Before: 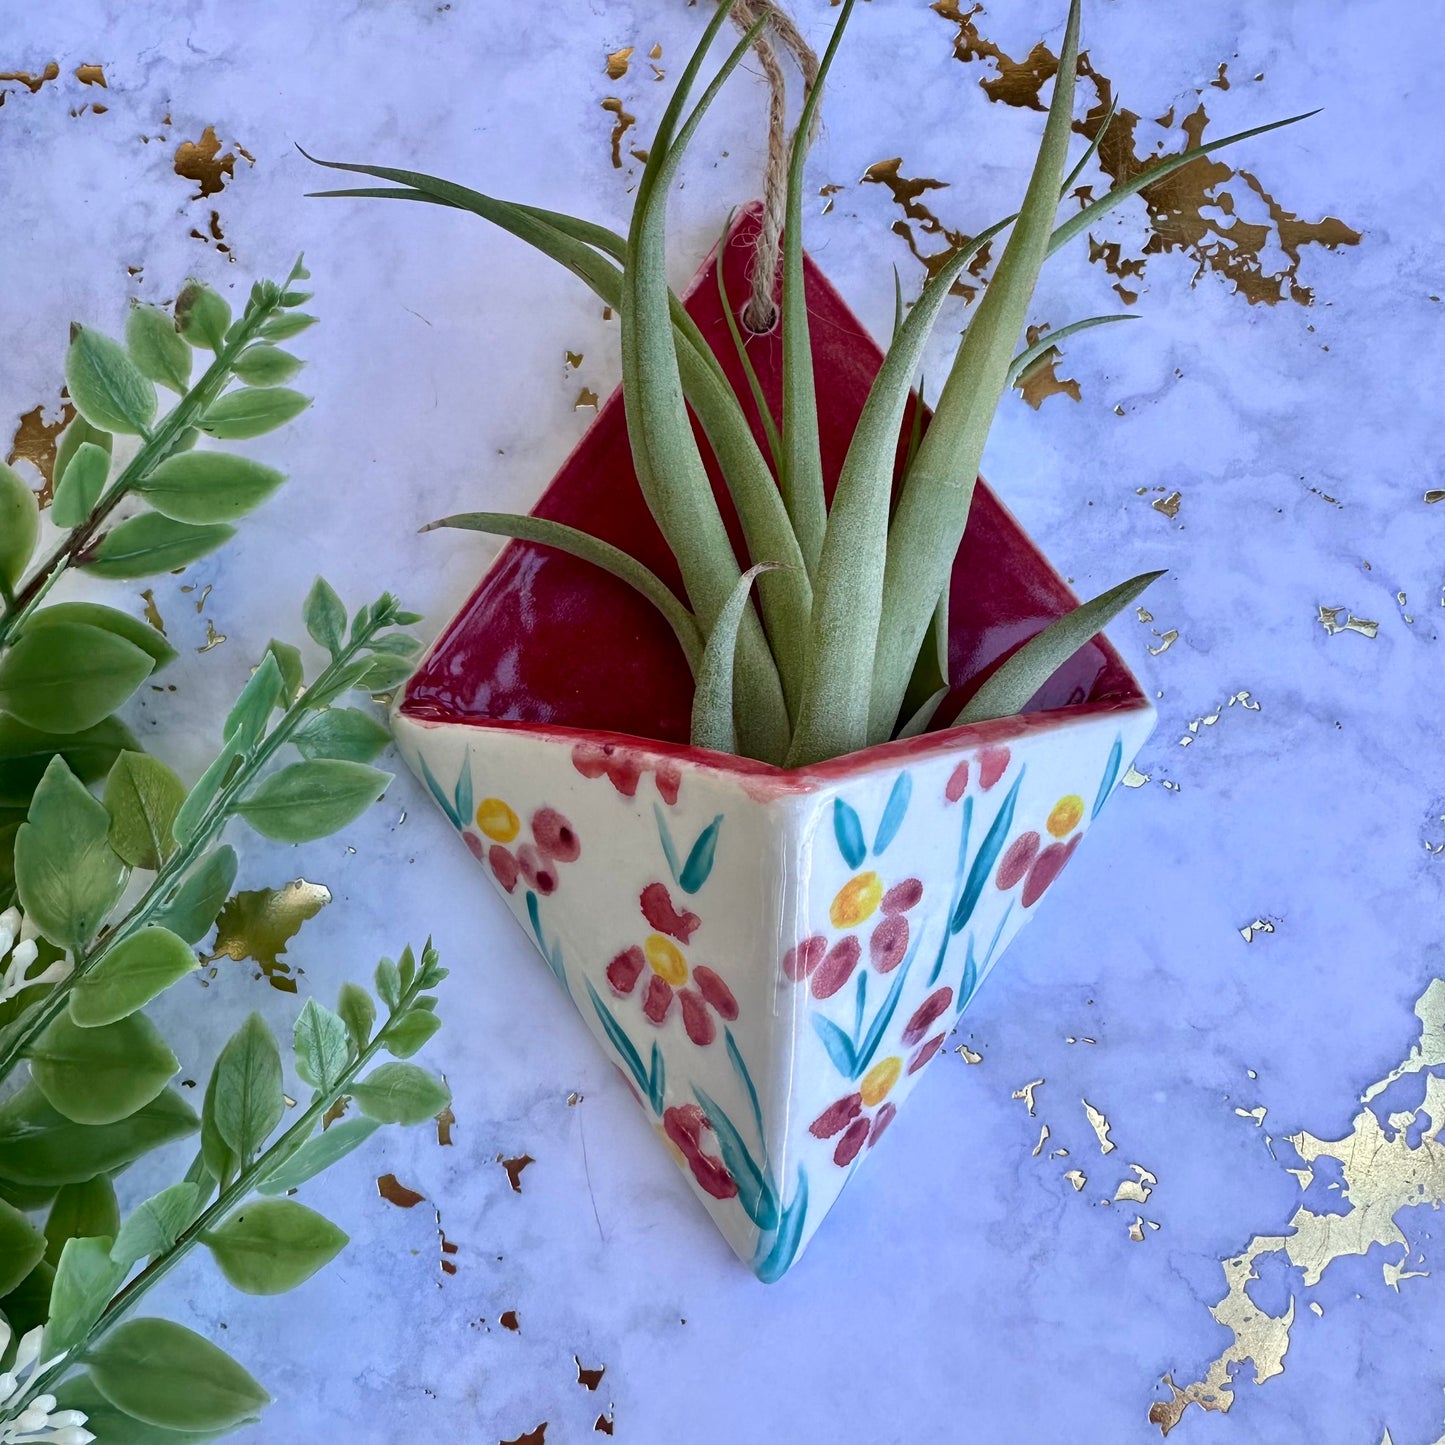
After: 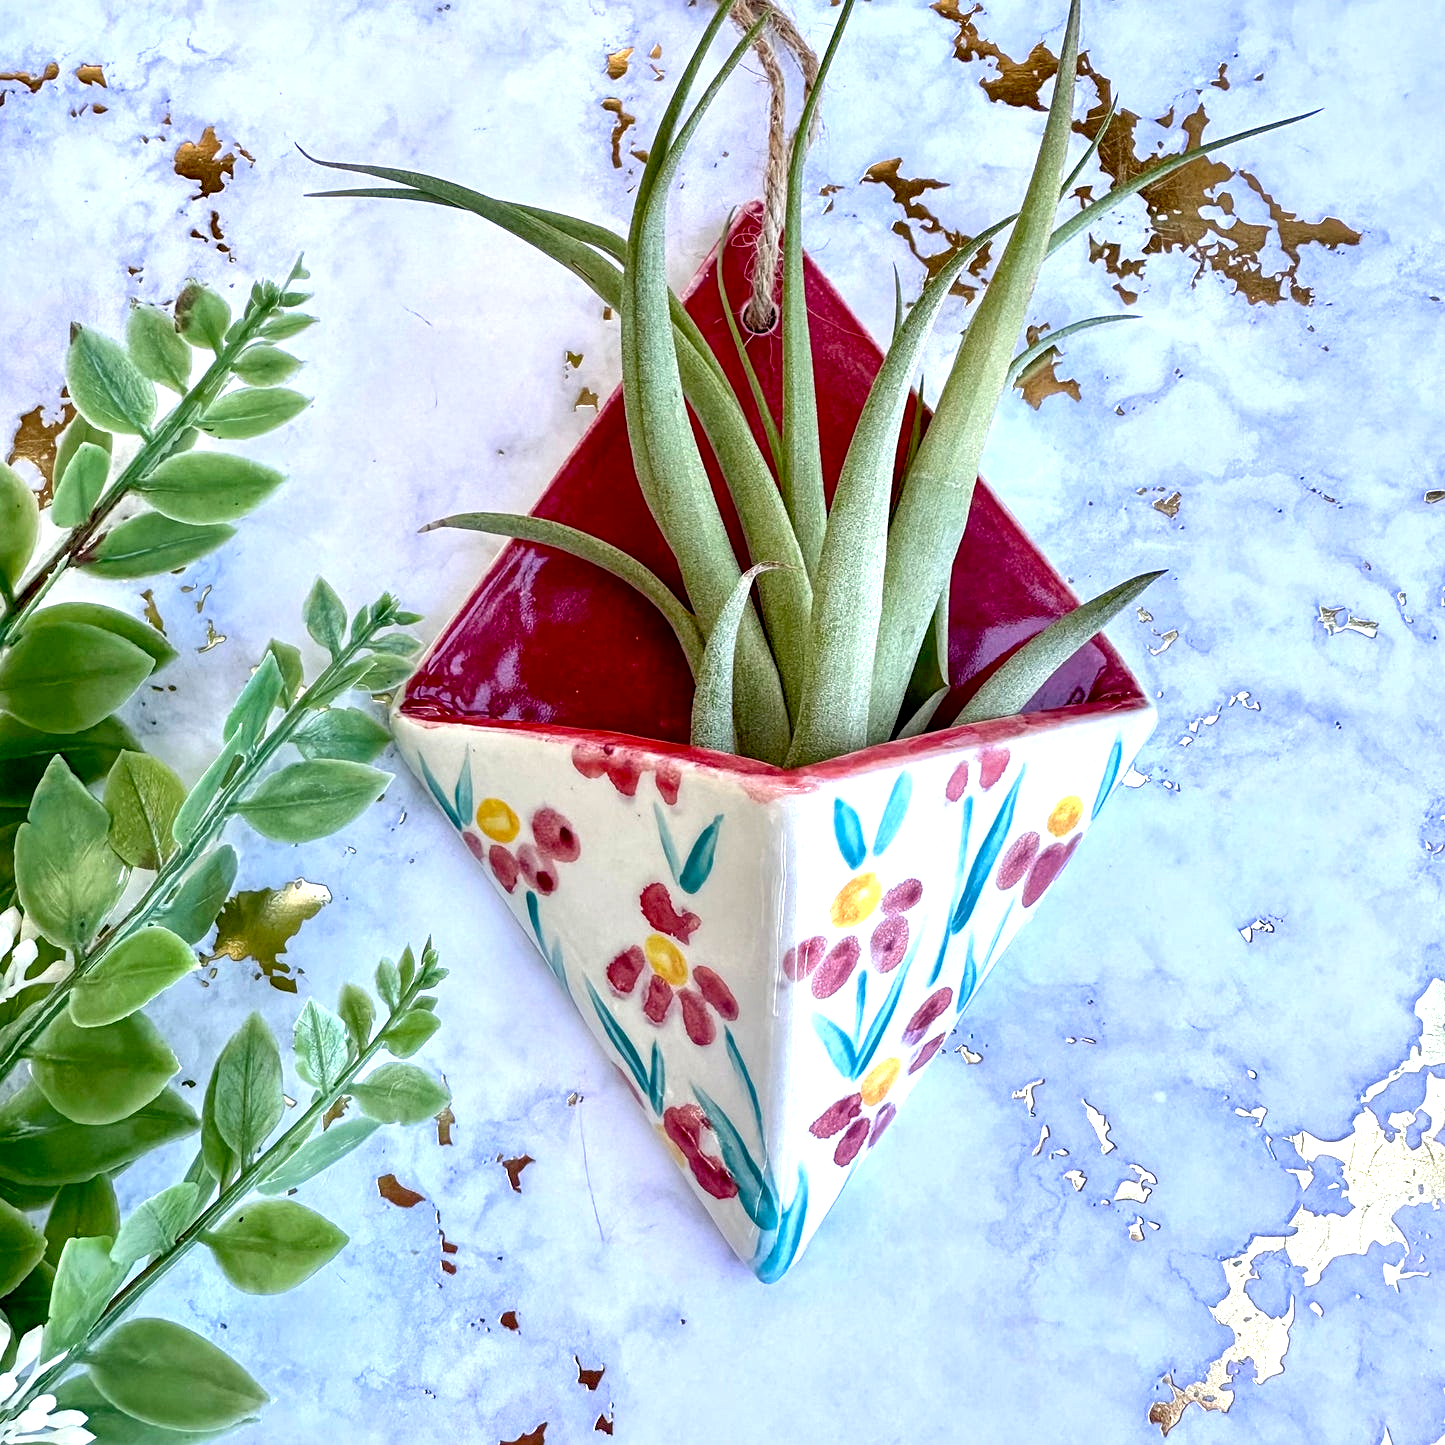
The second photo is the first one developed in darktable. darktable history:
local contrast: on, module defaults
sharpen: amount 0.216
exposure: black level correction 0.008, exposure 0.982 EV, compensate highlight preservation false
